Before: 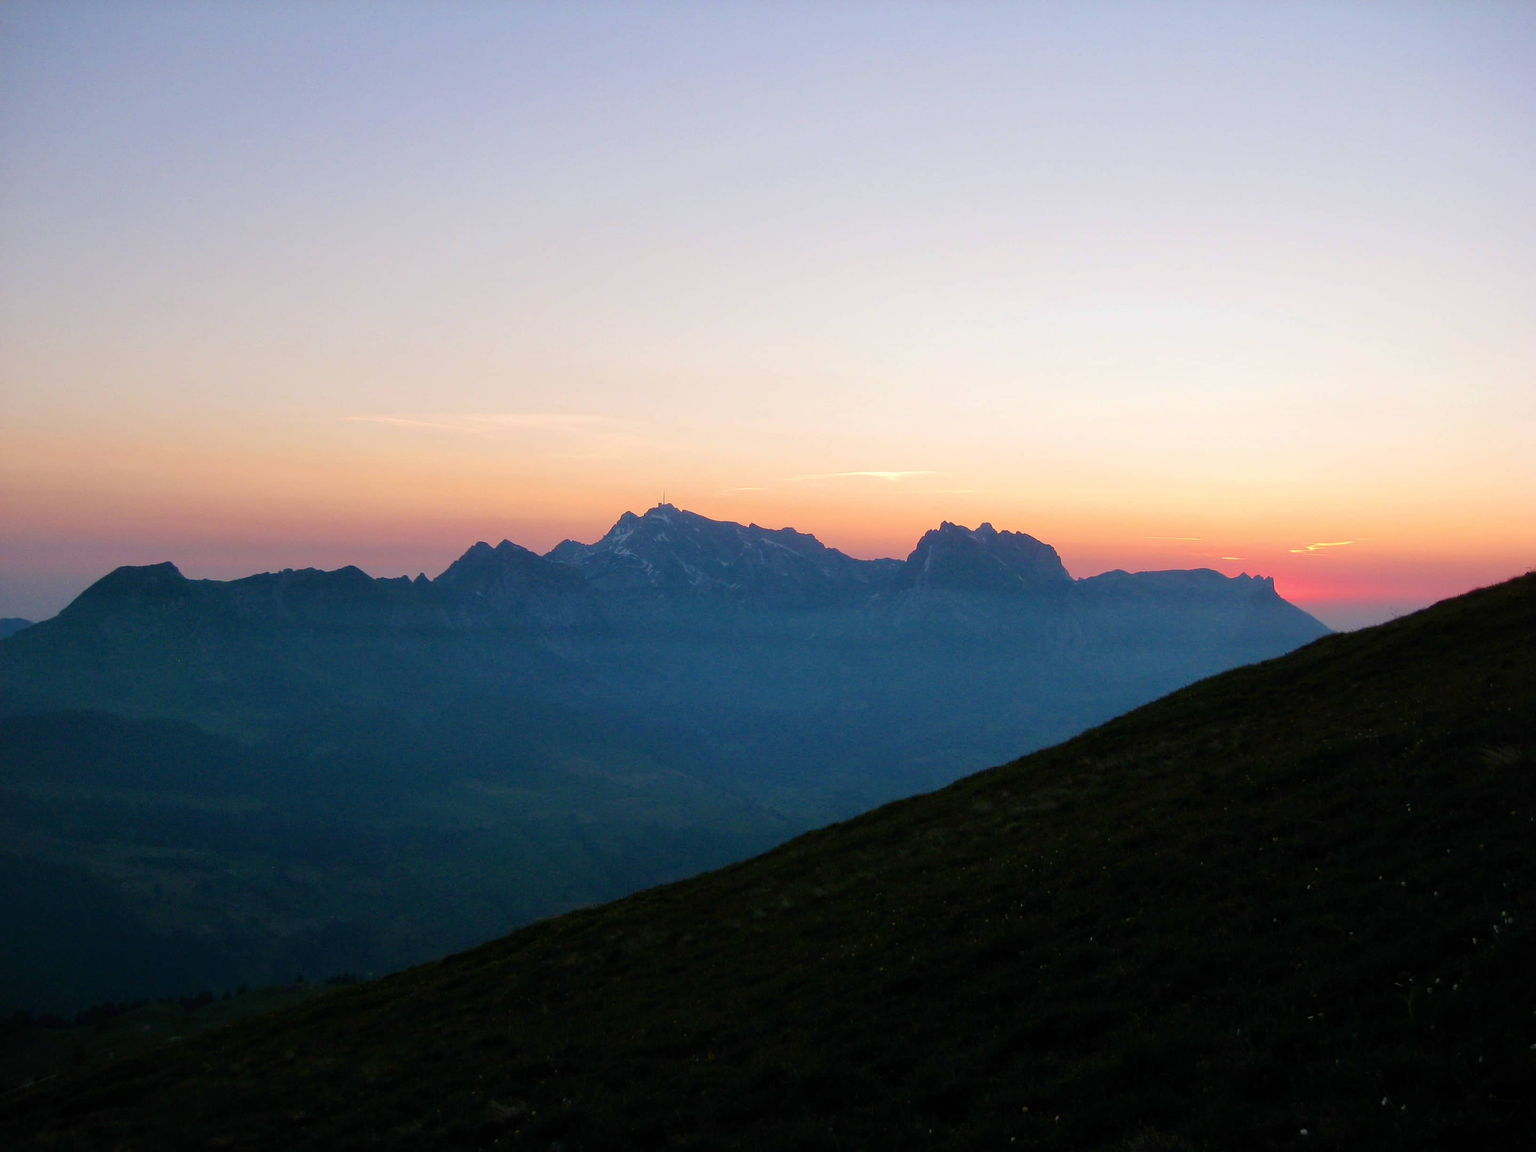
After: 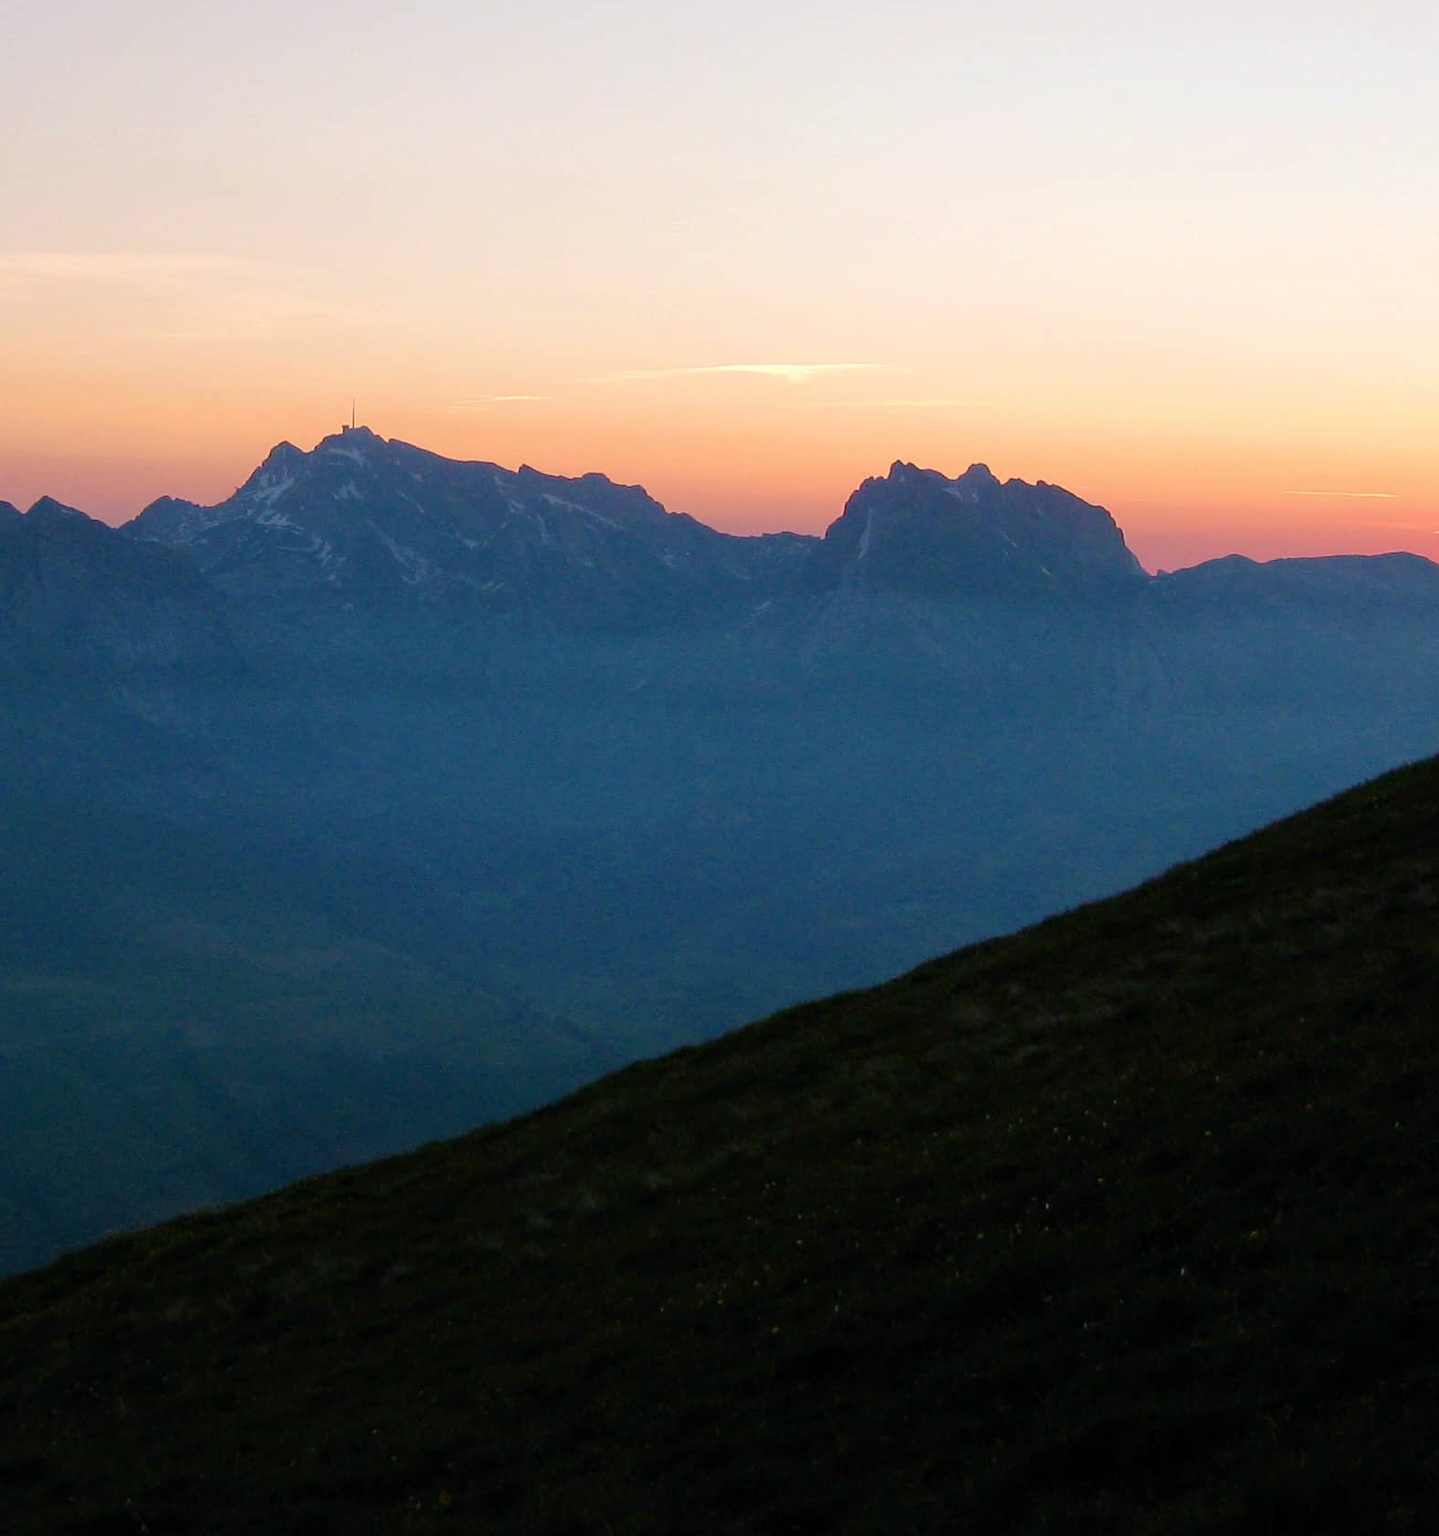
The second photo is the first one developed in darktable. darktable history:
crop: left 31.379%, top 24.658%, right 20.326%, bottom 6.628%
